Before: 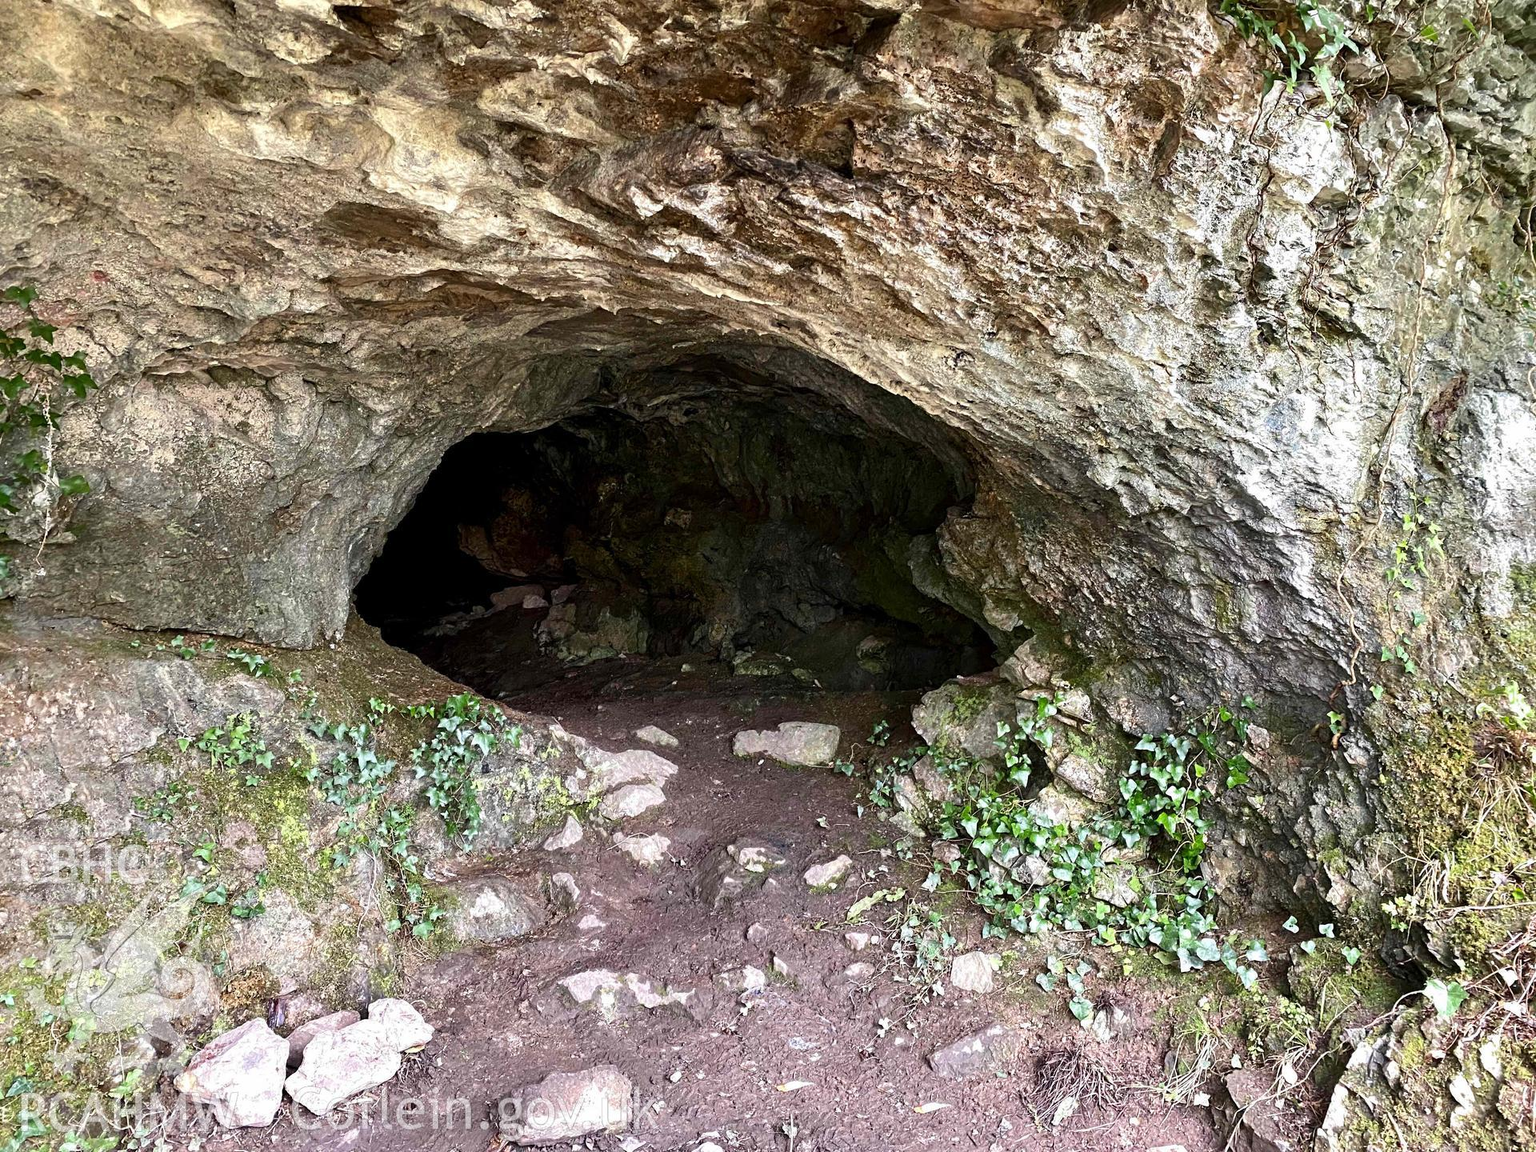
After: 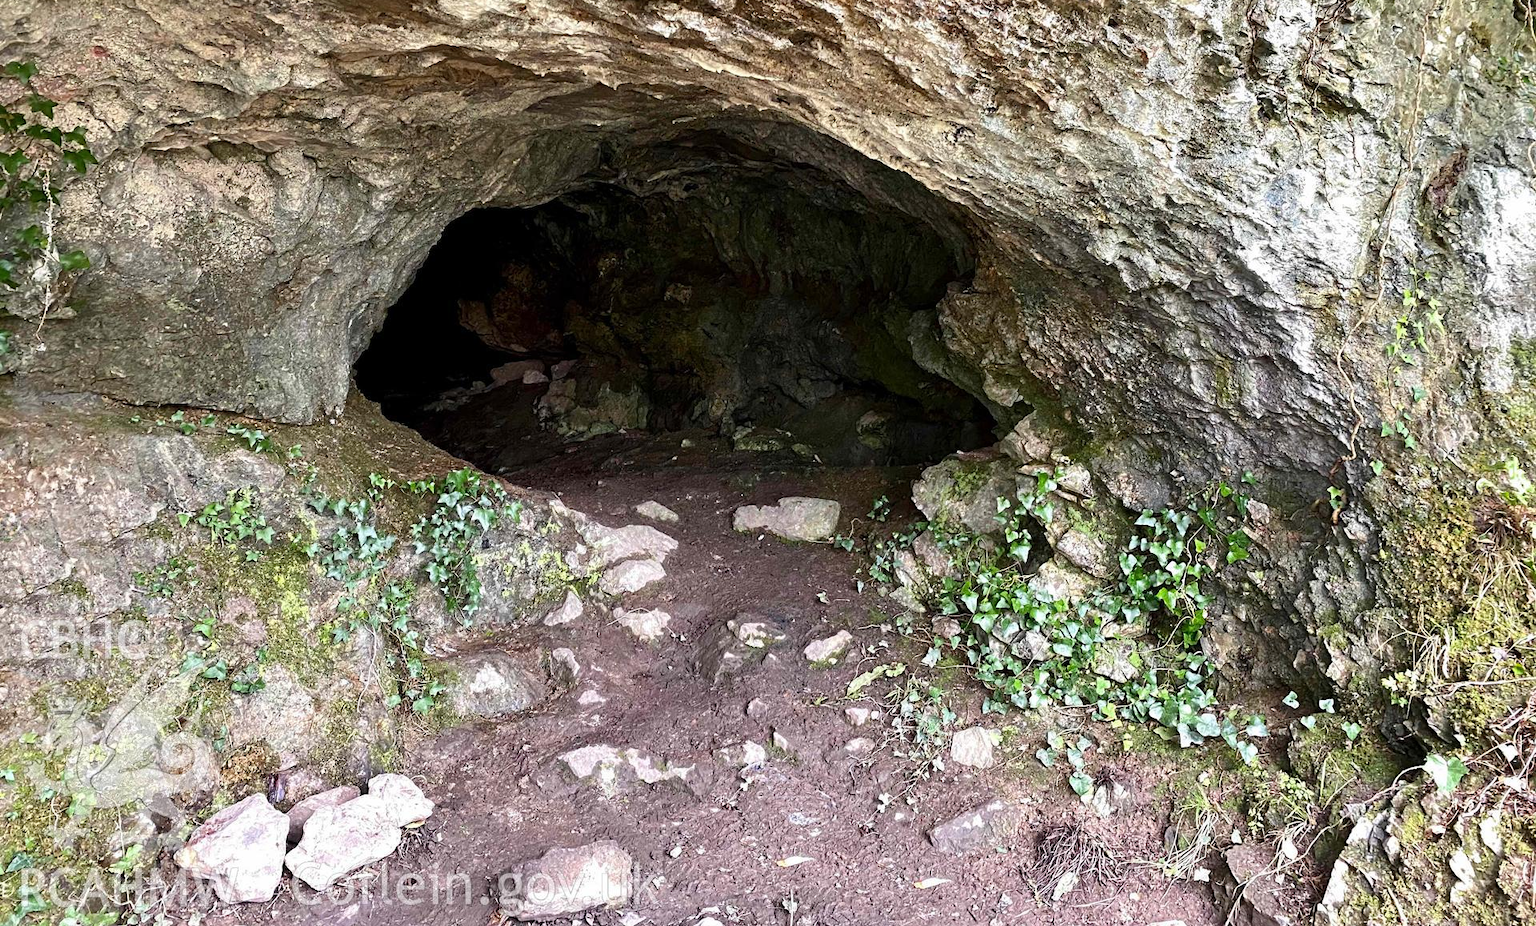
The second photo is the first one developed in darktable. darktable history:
crop and rotate: top 19.57%
